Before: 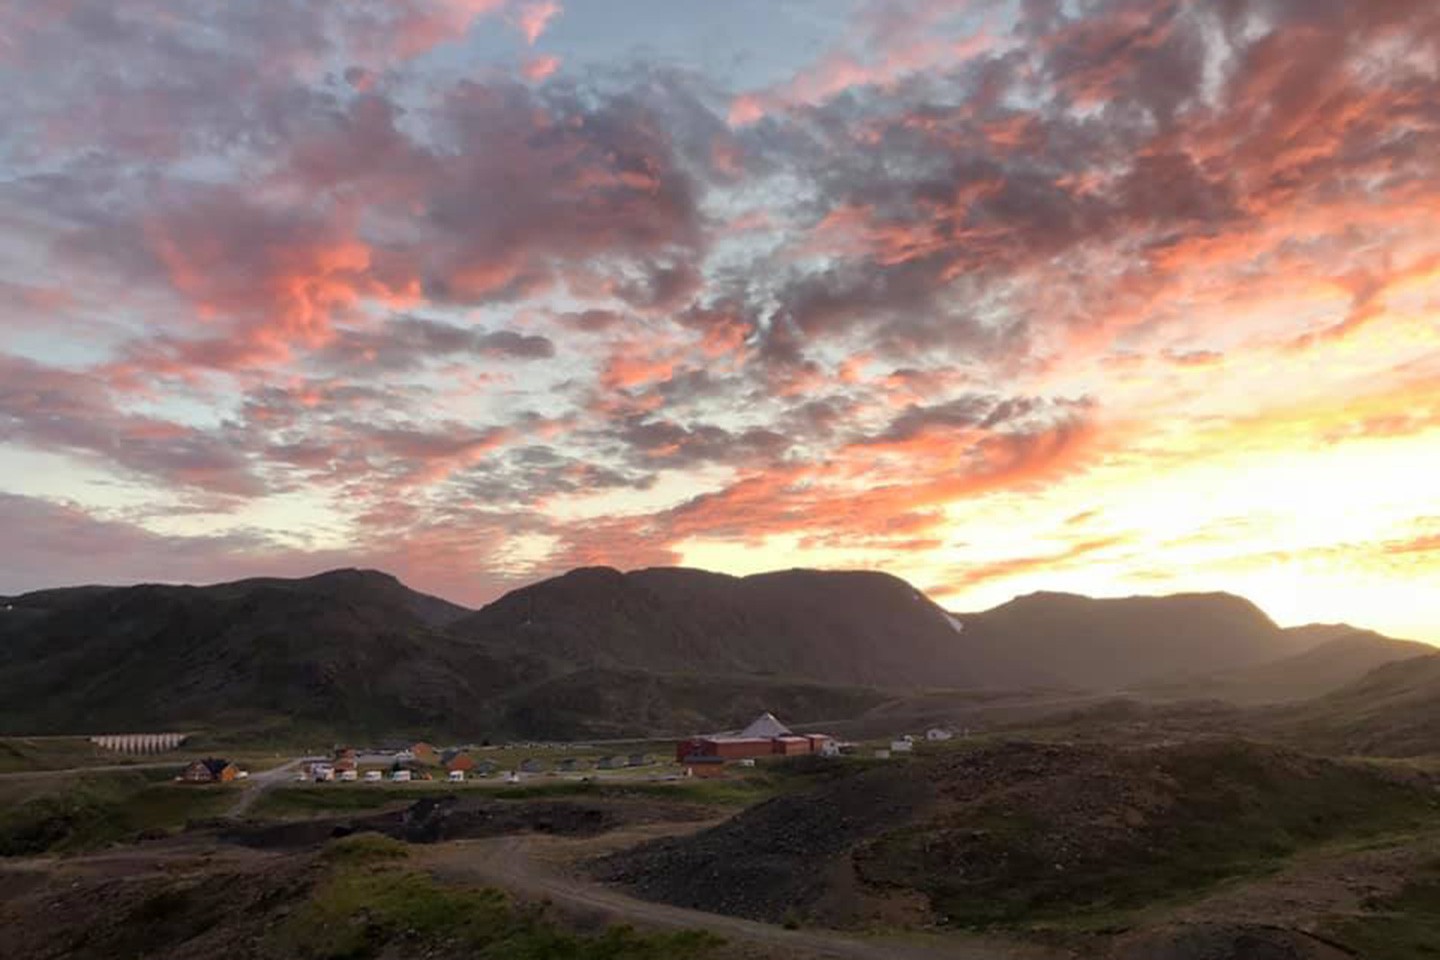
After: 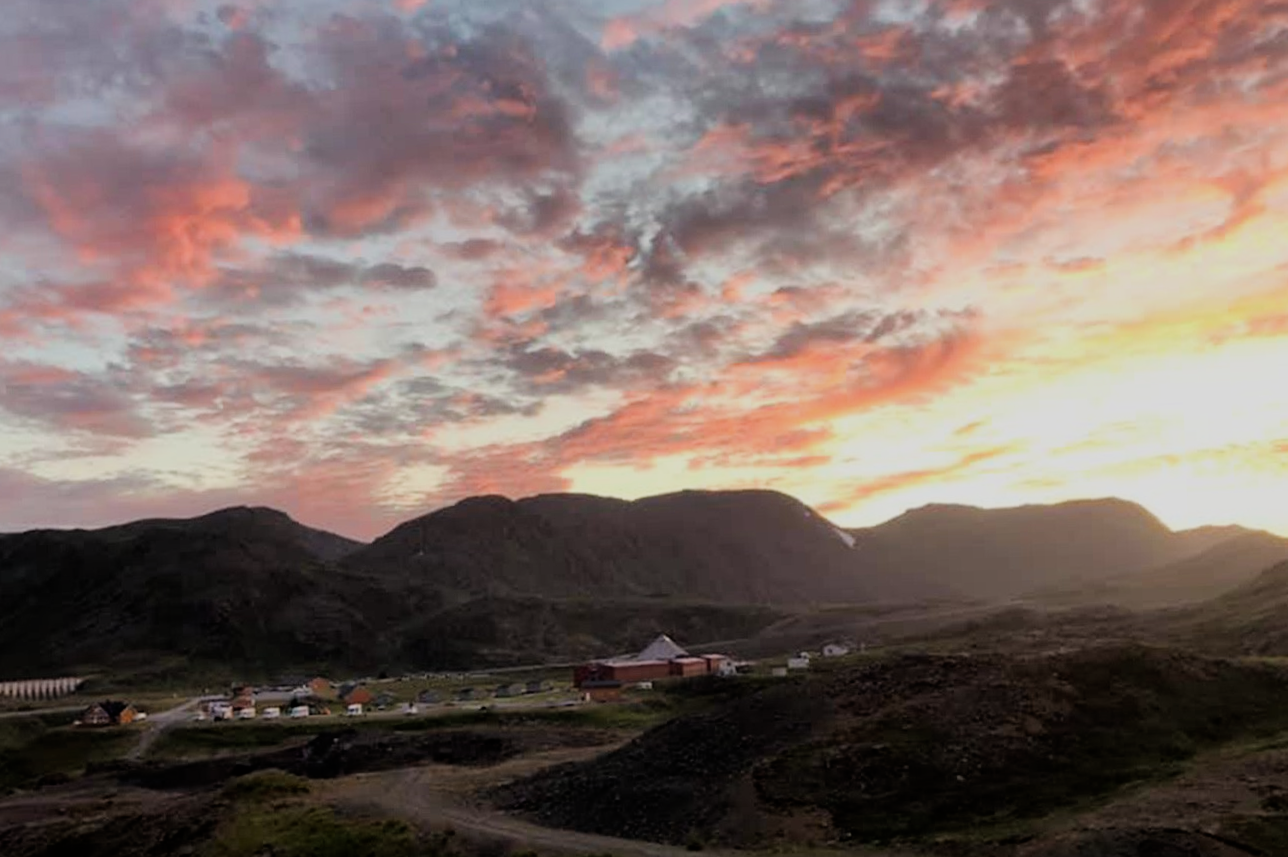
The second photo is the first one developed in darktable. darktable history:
crop and rotate: angle 2.14°, left 5.546%, top 5.696%
filmic rgb: black relative exposure -7.65 EV, white relative exposure 4.56 EV, hardness 3.61, contrast 1.112
